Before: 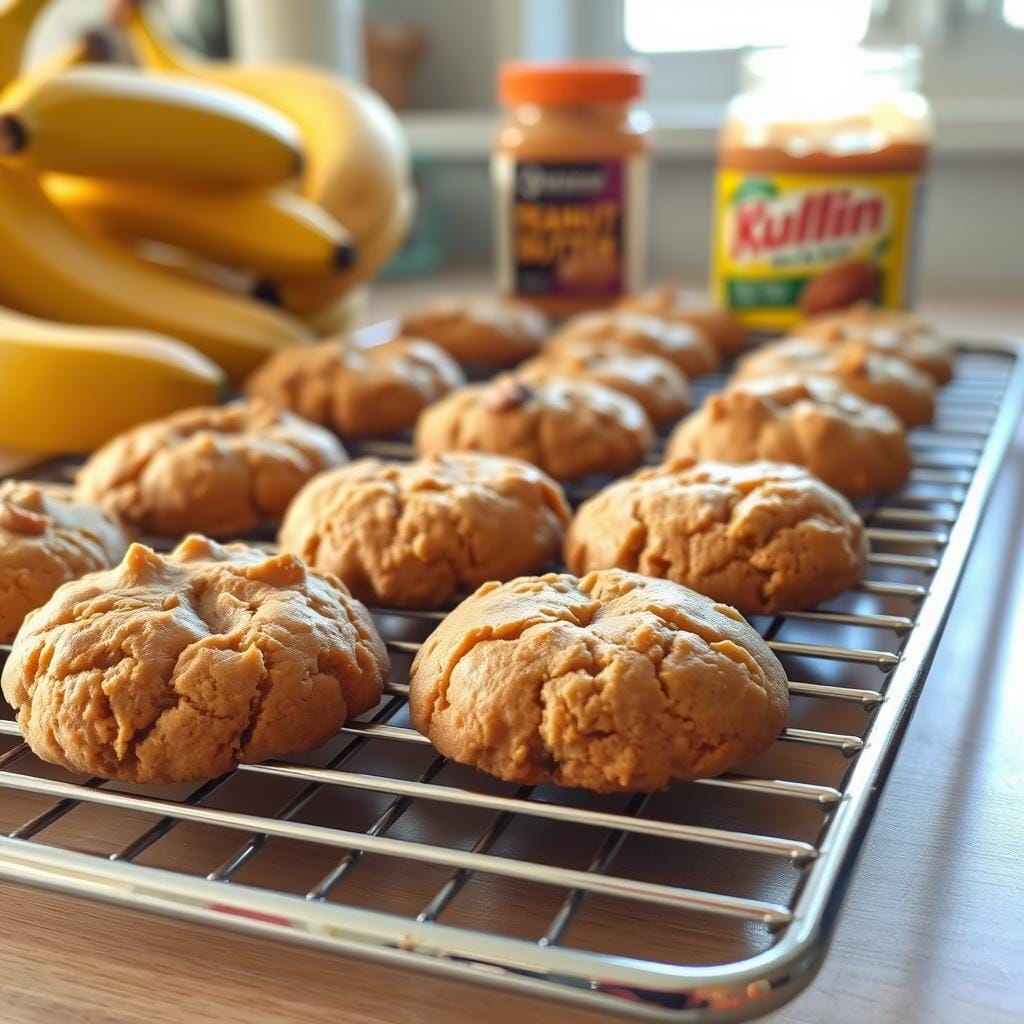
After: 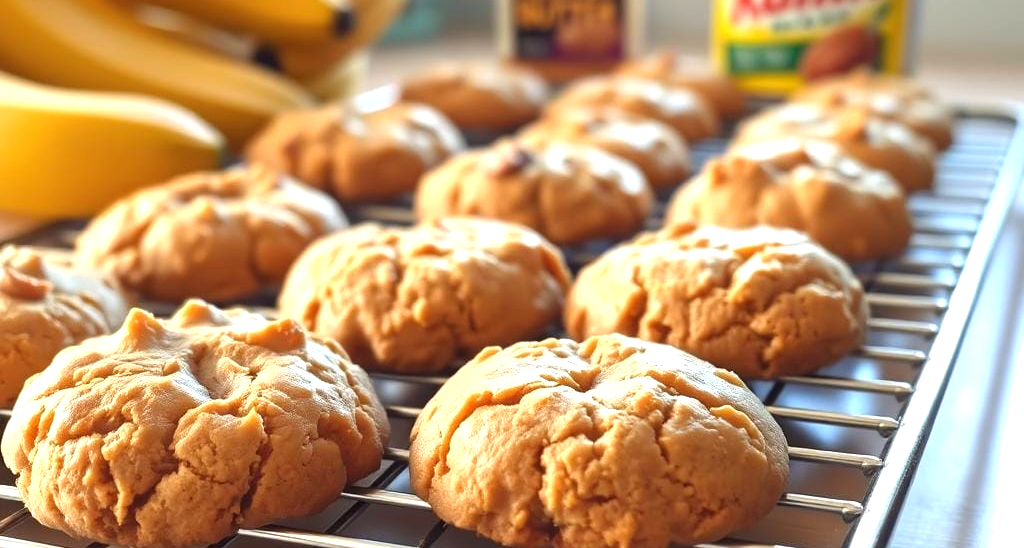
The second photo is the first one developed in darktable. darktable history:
crop and rotate: top 23.043%, bottom 23.437%
exposure: black level correction 0, exposure 0.7 EV, compensate exposure bias true, compensate highlight preservation false
